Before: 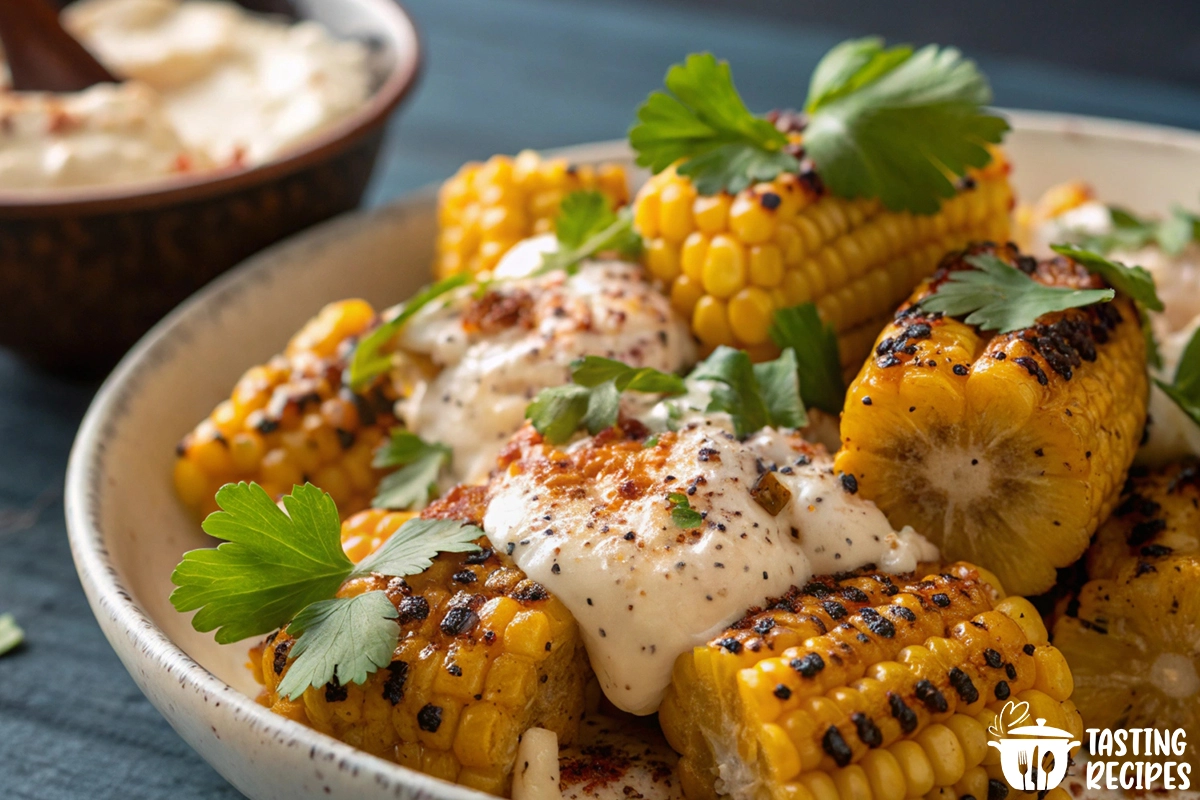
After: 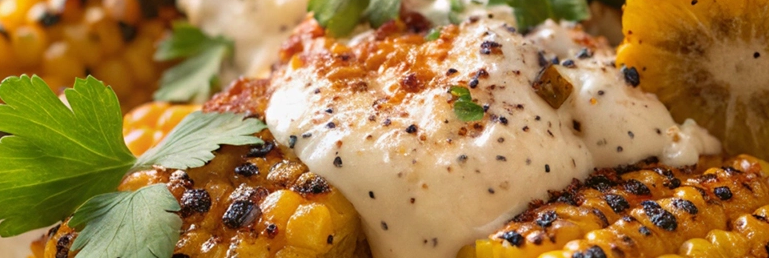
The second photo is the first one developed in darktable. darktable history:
crop: left 18.228%, top 50.88%, right 17.67%, bottom 16.848%
velvia: strength 16.84%
